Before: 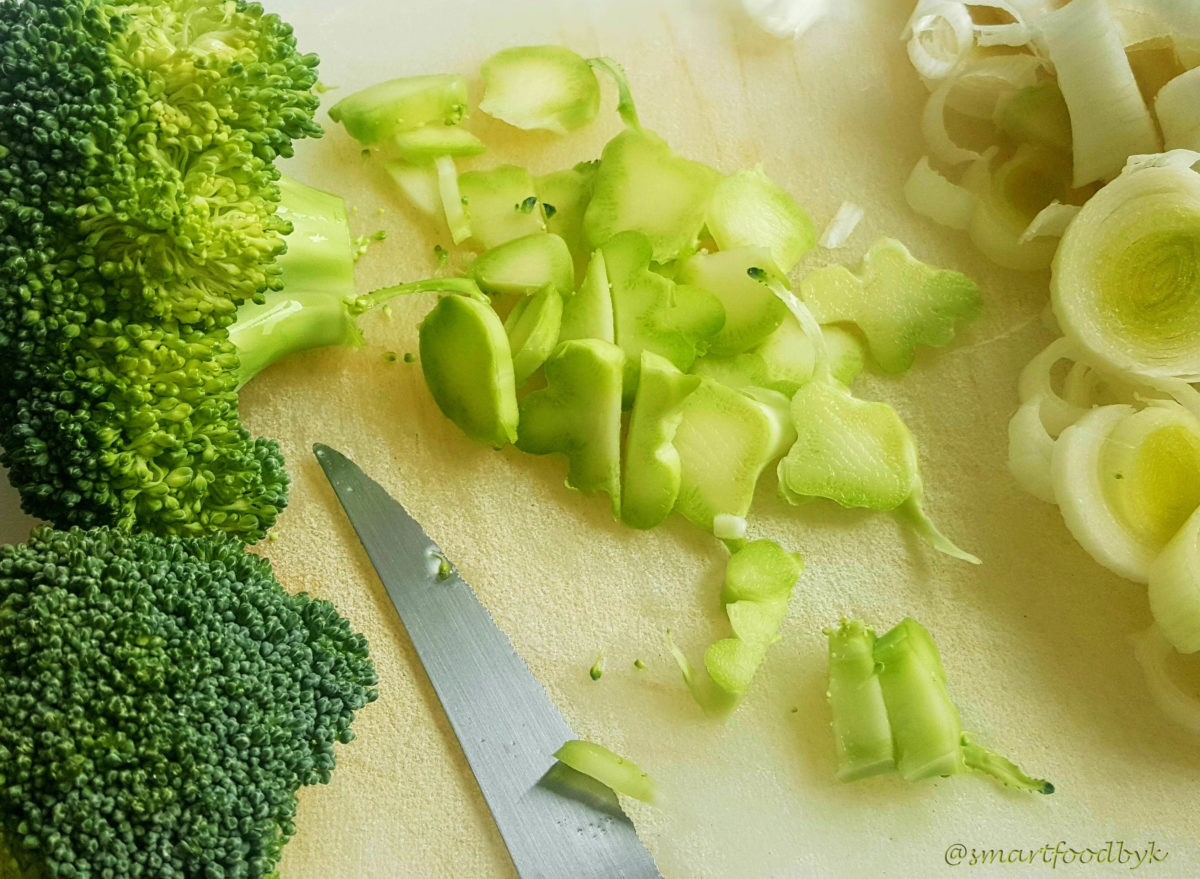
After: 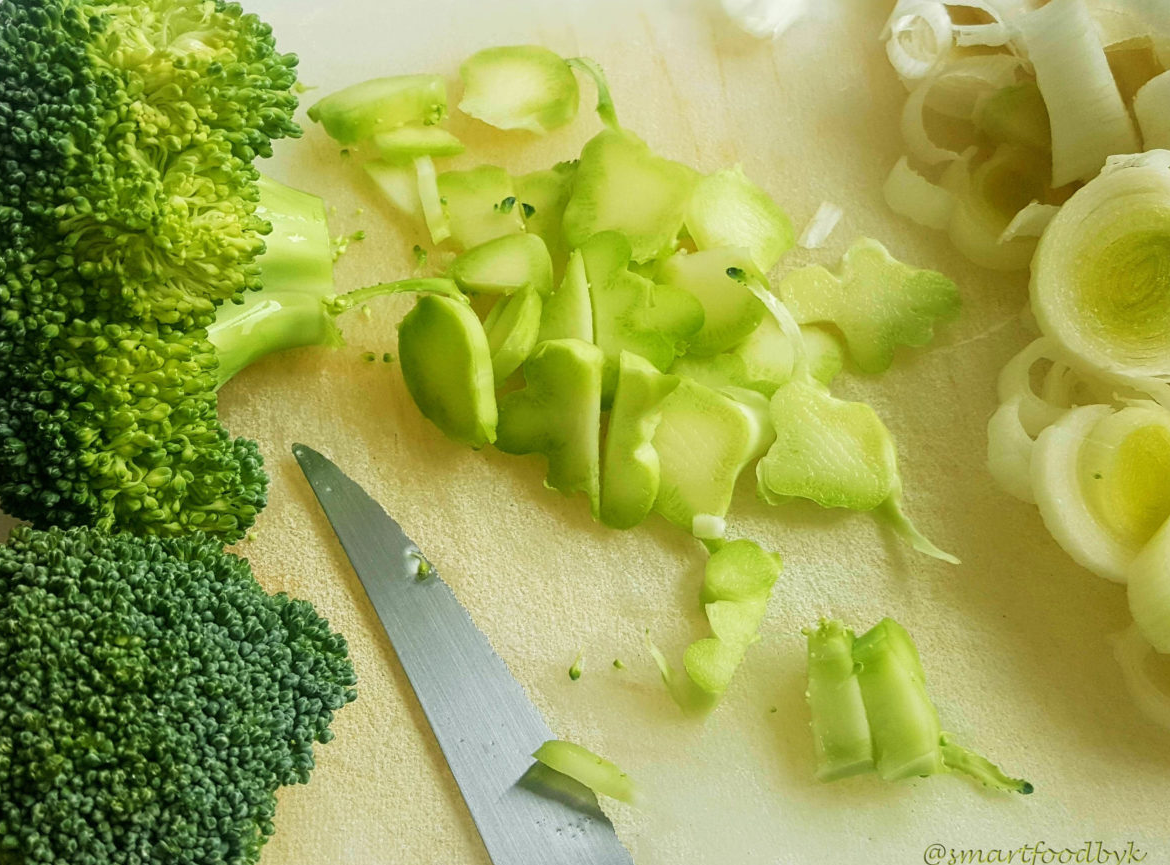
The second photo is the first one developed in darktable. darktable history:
crop and rotate: left 1.773%, right 0.718%, bottom 1.584%
